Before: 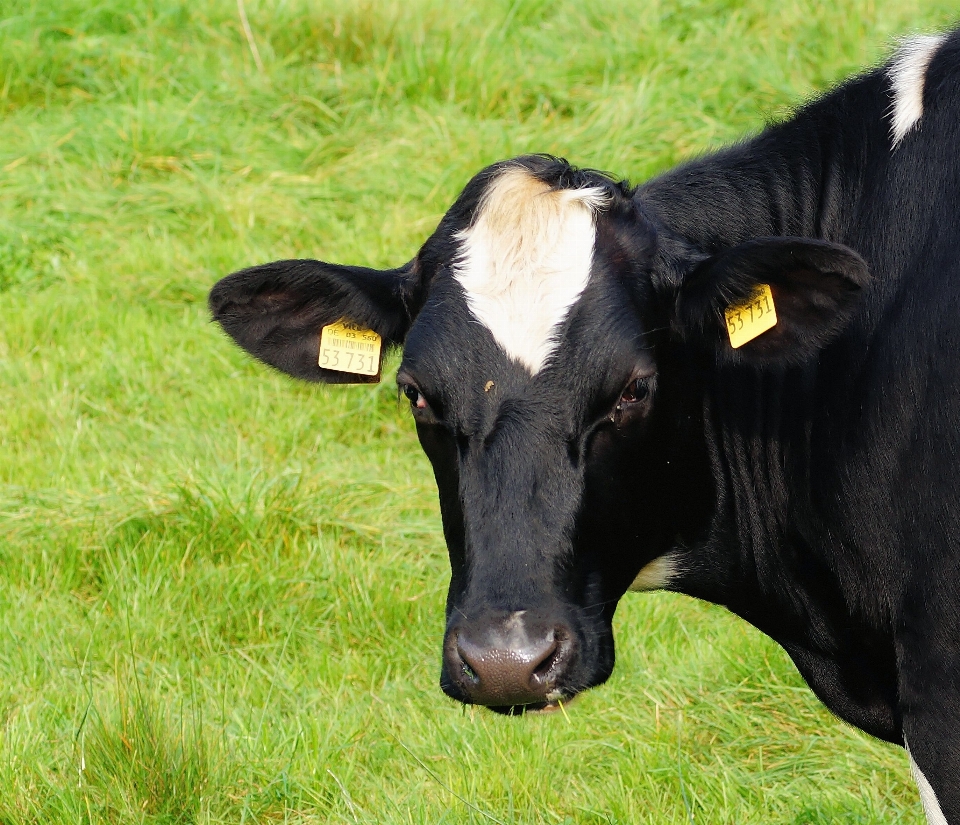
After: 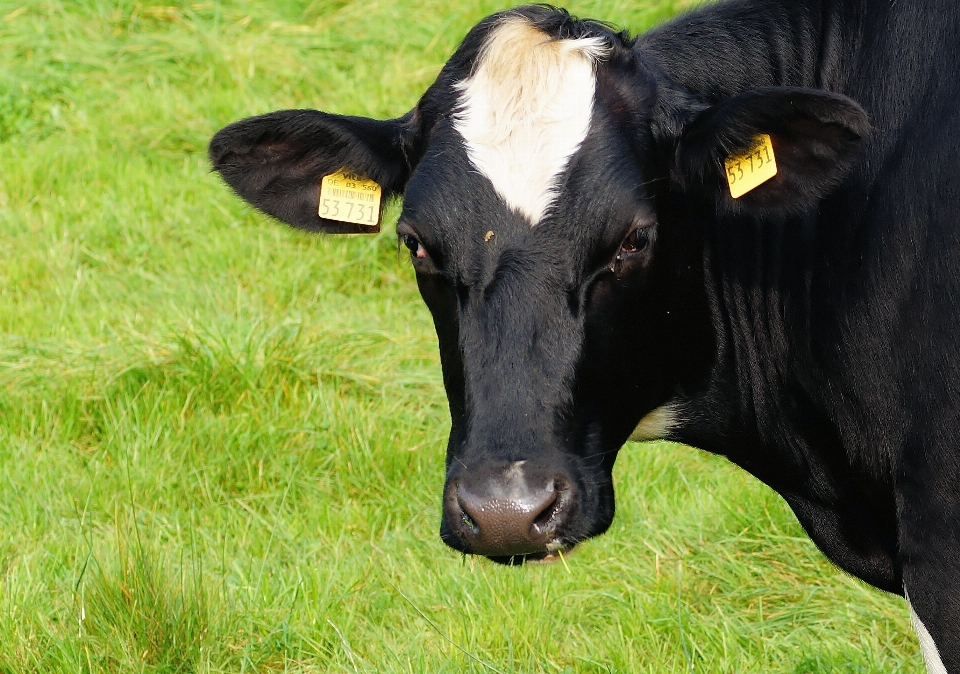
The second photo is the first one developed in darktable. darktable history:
crop and rotate: top 18.19%
